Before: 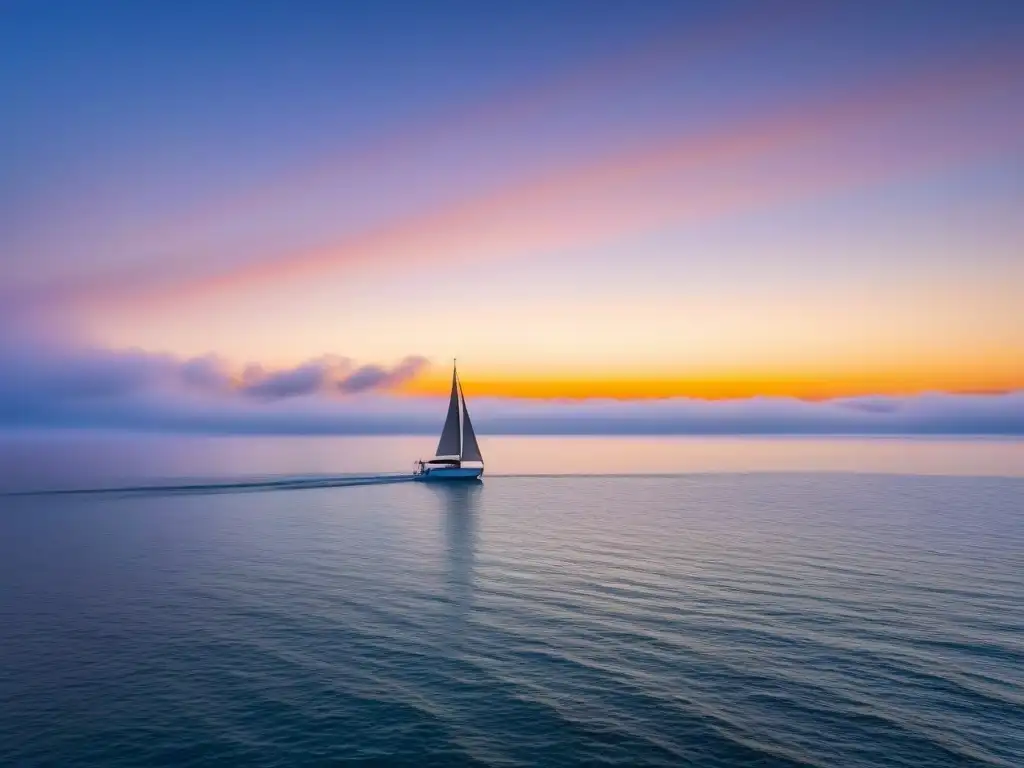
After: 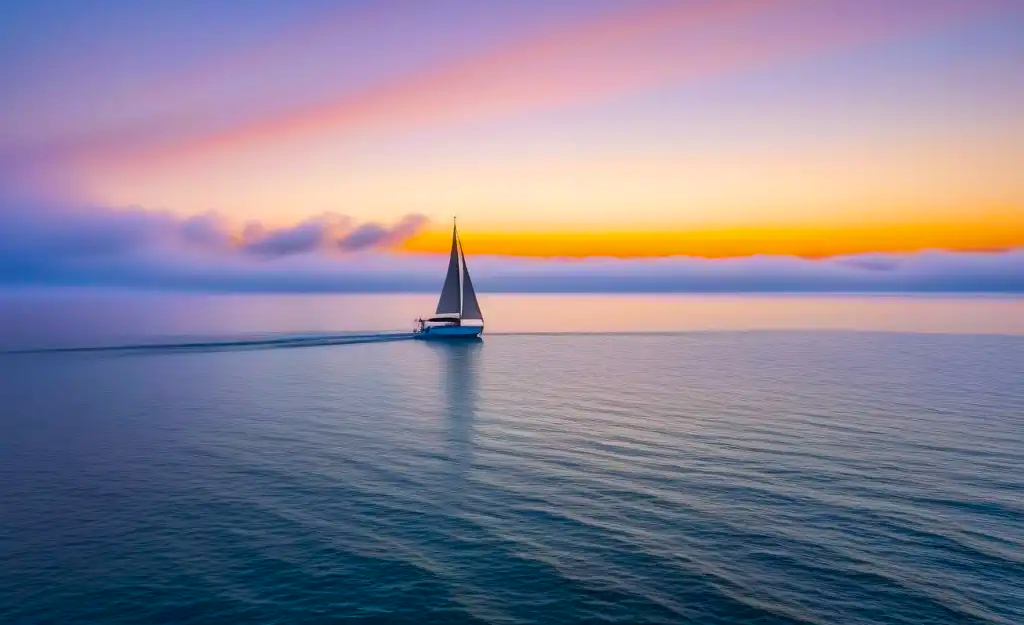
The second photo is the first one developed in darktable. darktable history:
crop and rotate: top 18.507%
color balance rgb: perceptual saturation grading › global saturation 20%, global vibrance 20%
